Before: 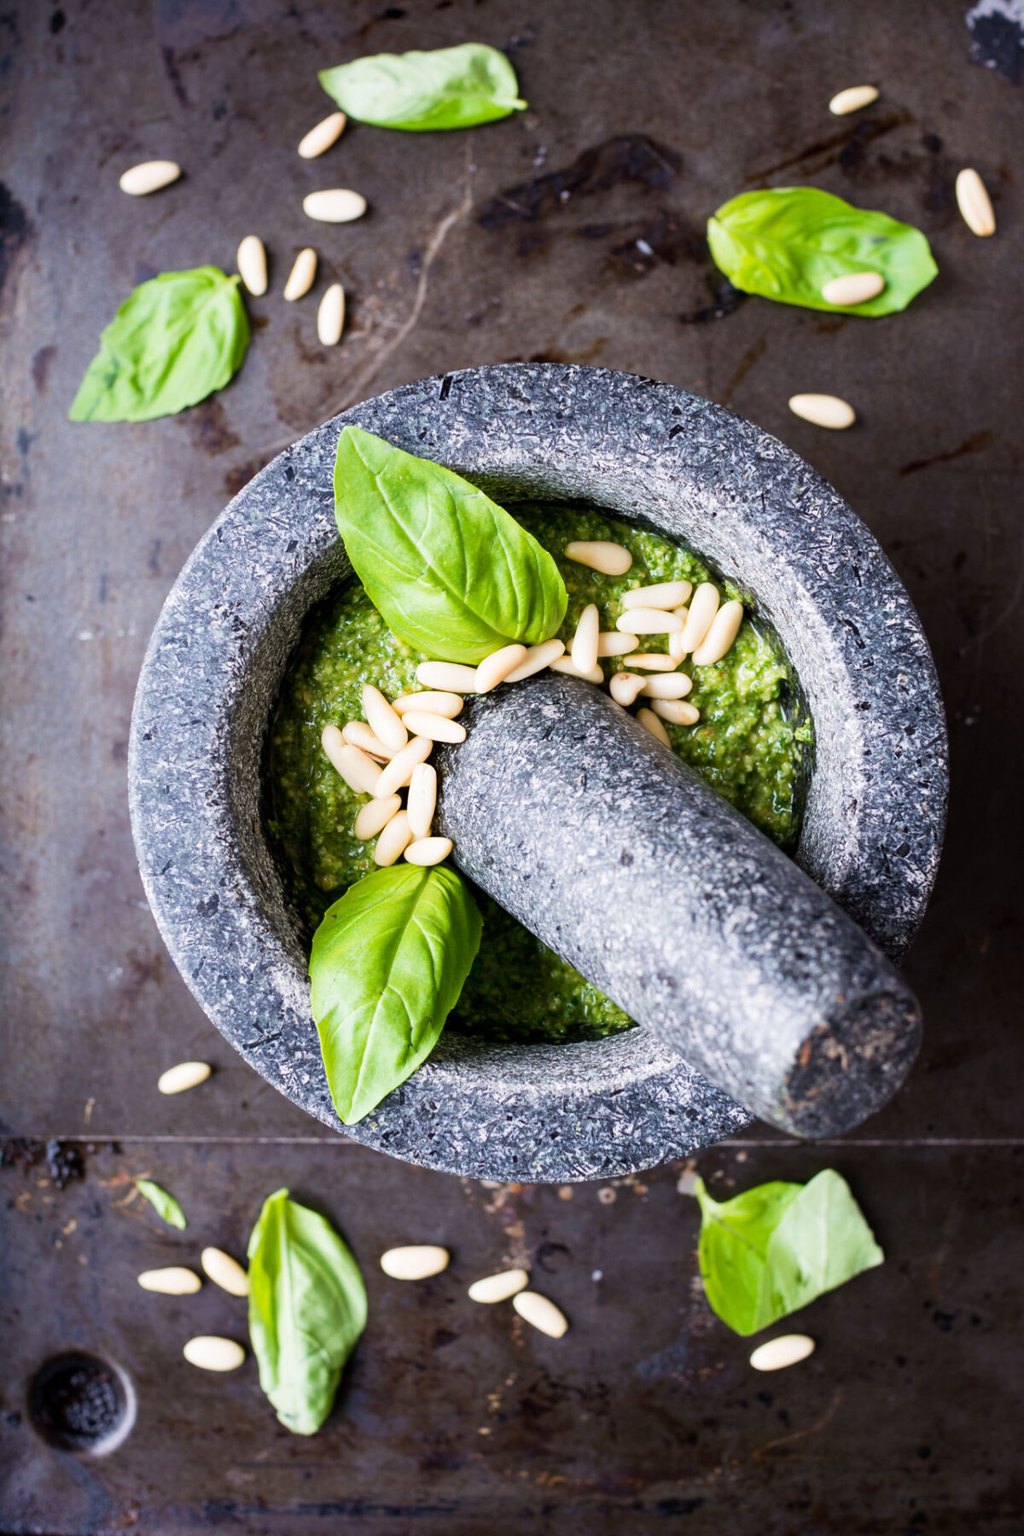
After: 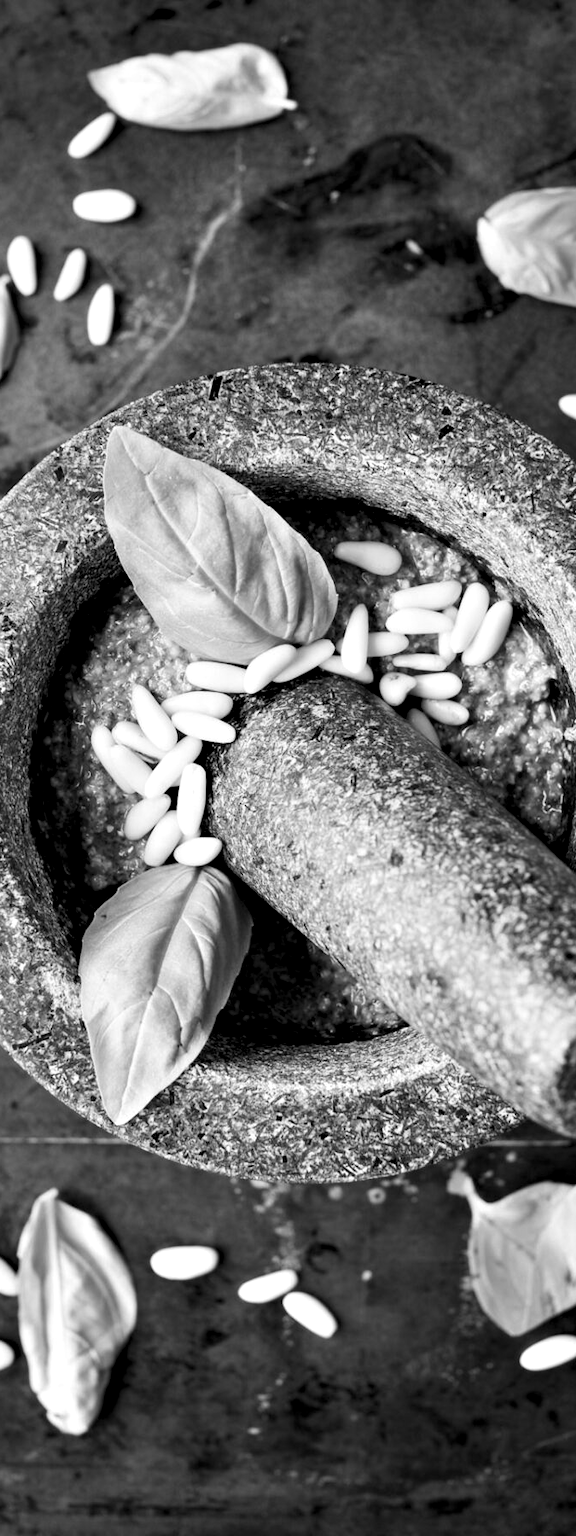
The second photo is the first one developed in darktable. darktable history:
white balance: red 0.924, blue 1.095
monochrome: a 32, b 64, size 2.3
crop and rotate: left 22.516%, right 21.234%
contrast equalizer: octaves 7, y [[0.528, 0.548, 0.563, 0.562, 0.546, 0.526], [0.55 ×6], [0 ×6], [0 ×6], [0 ×6]]
